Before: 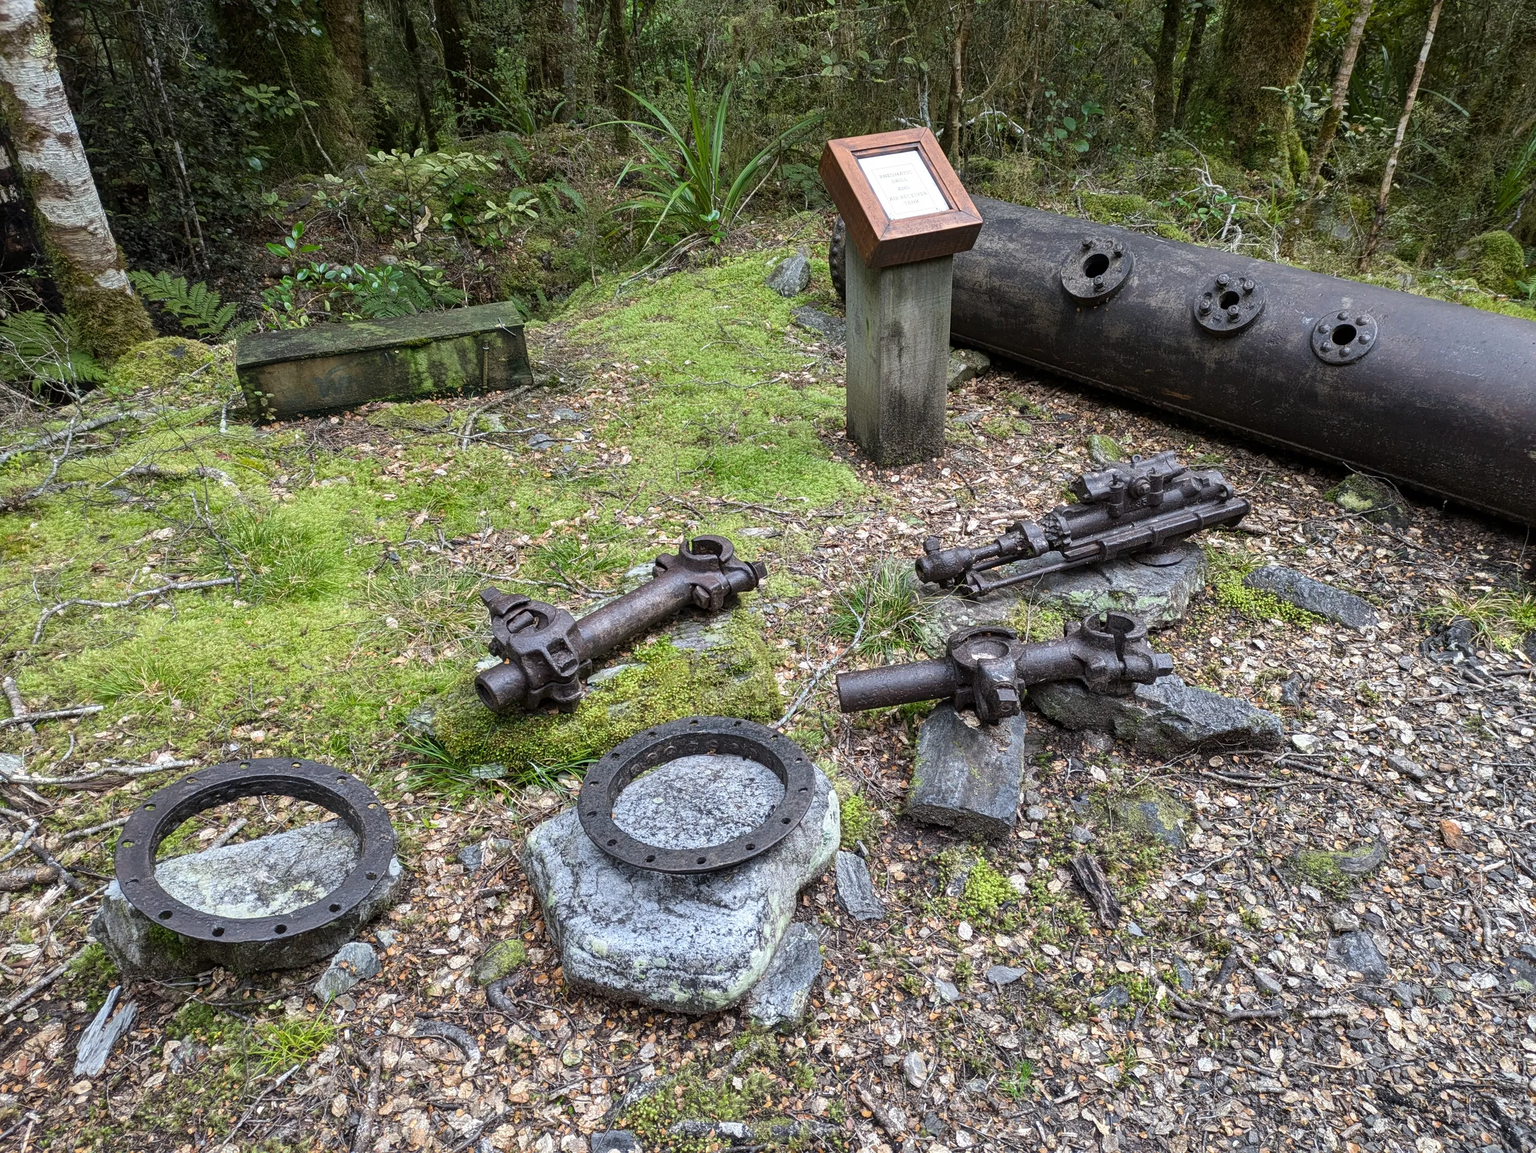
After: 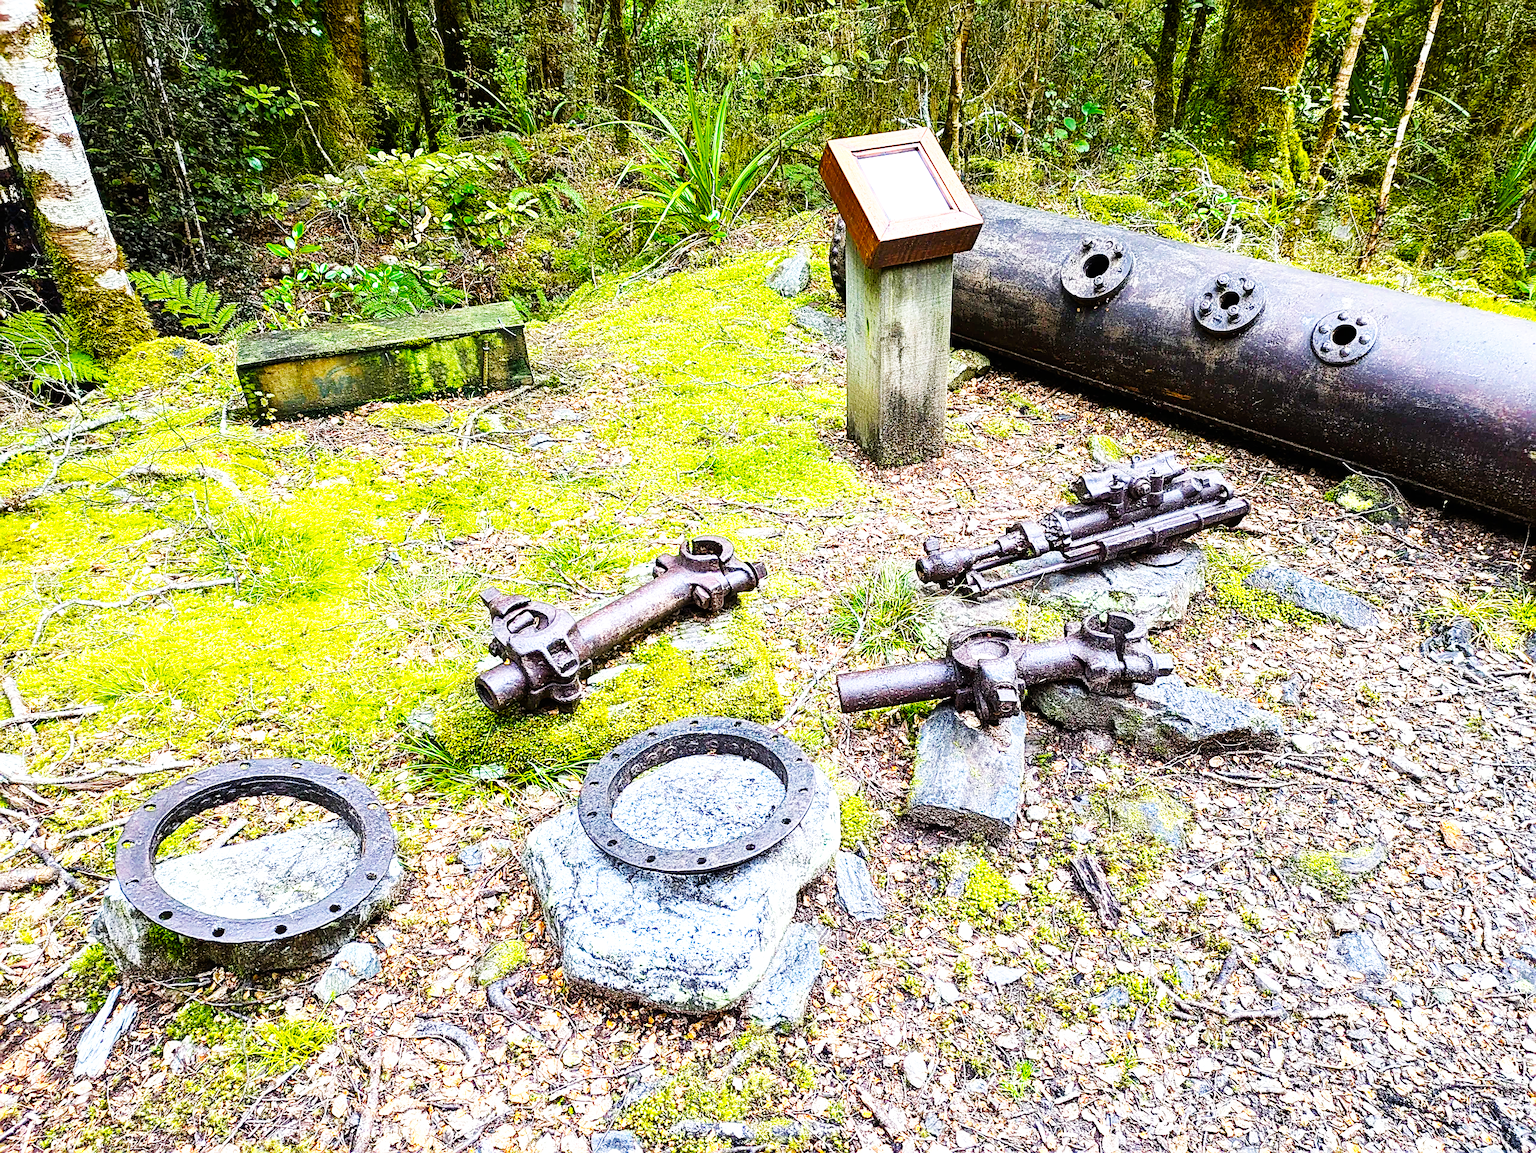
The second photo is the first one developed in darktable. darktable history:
base curve: curves: ch0 [(0, 0) (0.007, 0.004) (0.027, 0.03) (0.046, 0.07) (0.207, 0.54) (0.442, 0.872) (0.673, 0.972) (1, 1)], preserve colors none
sharpen: on, module defaults
exposure: exposure 0.671 EV, compensate highlight preservation false
color balance rgb: linear chroma grading › global chroma 15.081%, perceptual saturation grading › global saturation 30.715%, global vibrance 35.152%, contrast 10.056%
